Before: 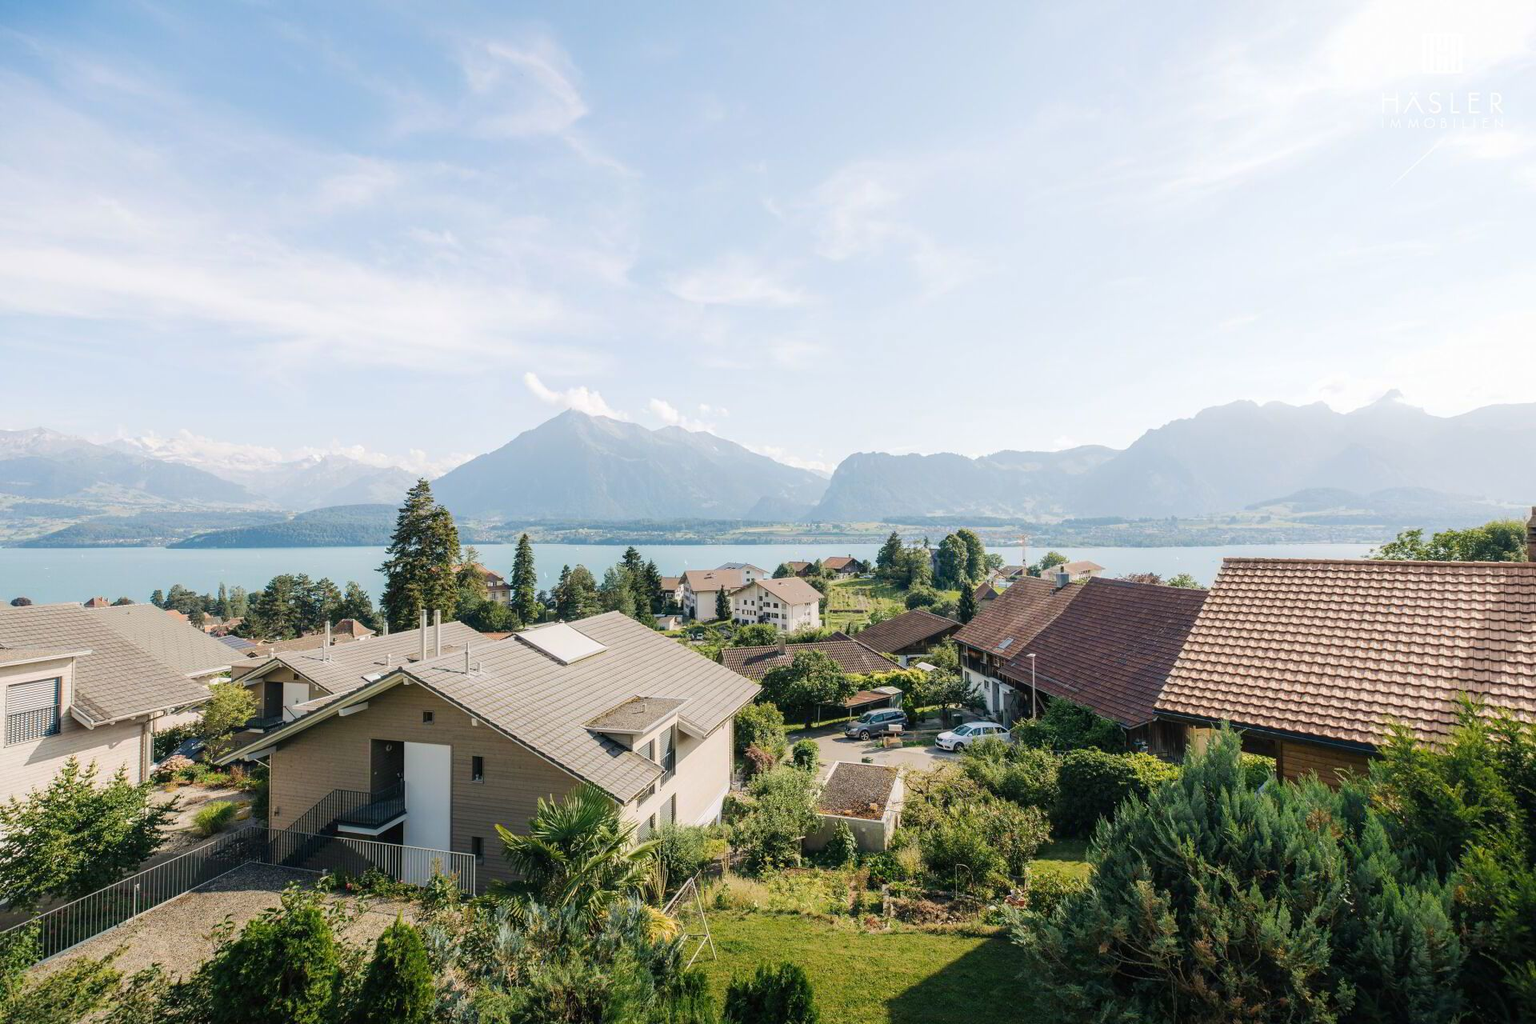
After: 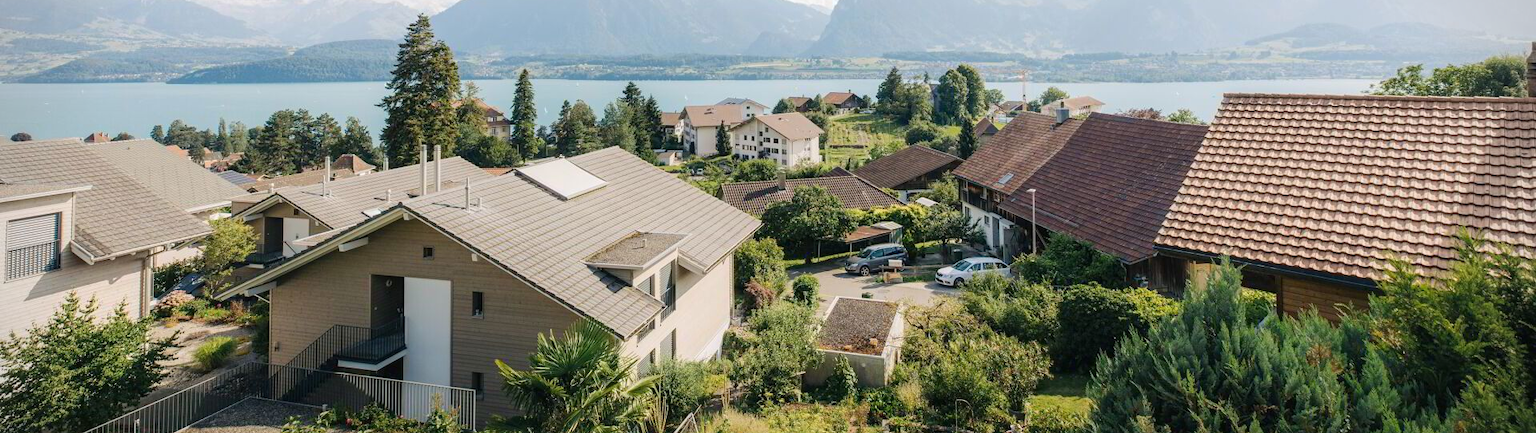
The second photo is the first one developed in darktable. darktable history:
crop: top 45.441%, bottom 12.181%
vignetting: fall-off start 88.68%, fall-off radius 44.09%, brightness -0.439, saturation -0.69, width/height ratio 1.154
